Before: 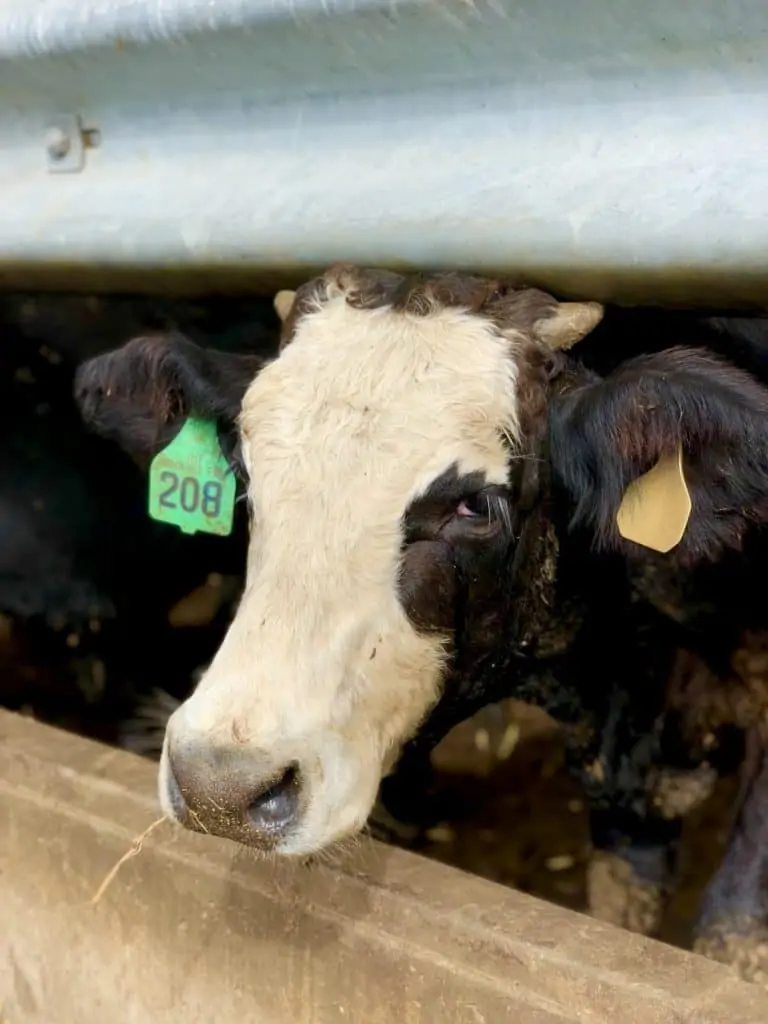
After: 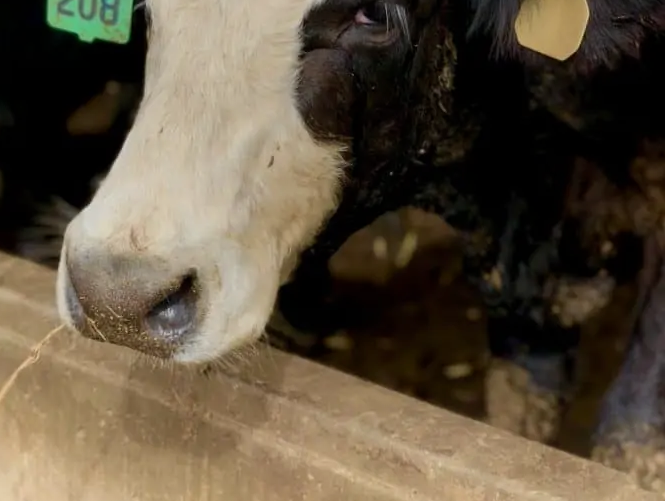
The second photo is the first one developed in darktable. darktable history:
crop and rotate: left 13.306%, top 48.129%, bottom 2.928%
graduated density: rotation 5.63°, offset 76.9
